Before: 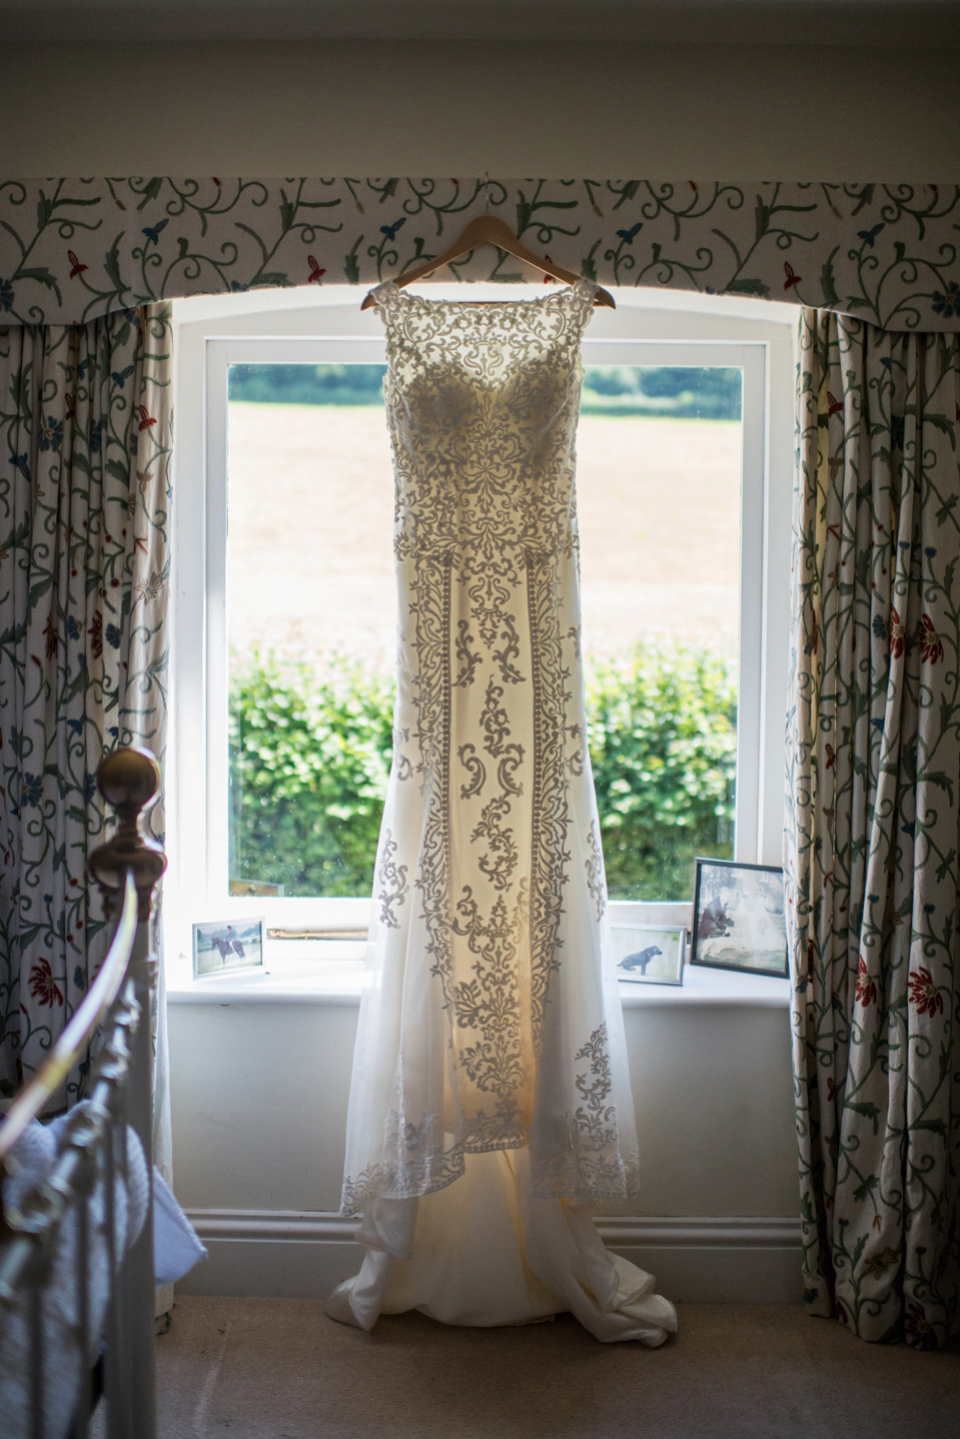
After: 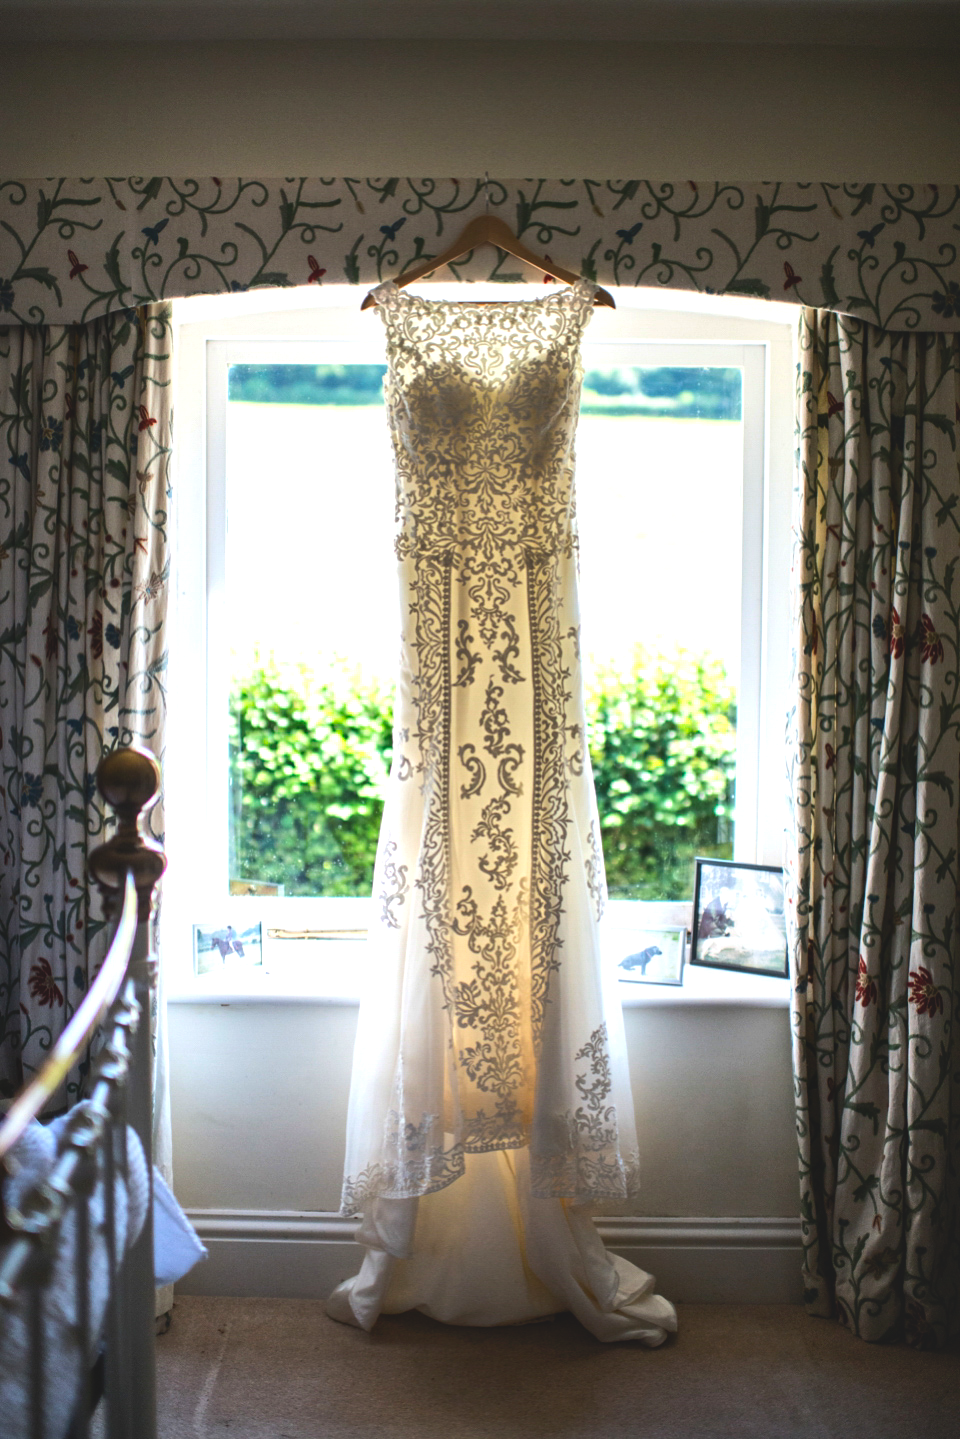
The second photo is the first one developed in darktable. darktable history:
shadows and highlights: shadows 29.71, highlights -30.38, low approximation 0.01, soften with gaussian
tone equalizer: -8 EV -1.08 EV, -7 EV -1.01 EV, -6 EV -0.875 EV, -5 EV -0.611 EV, -3 EV 0.593 EV, -2 EV 0.853 EV, -1 EV 1.01 EV, +0 EV 1.06 EV, edges refinement/feathering 500, mask exposure compensation -1.57 EV, preserve details no
contrast brightness saturation: contrast -0.177, saturation 0.188
exposure: exposure 0.152 EV, compensate highlight preservation false
